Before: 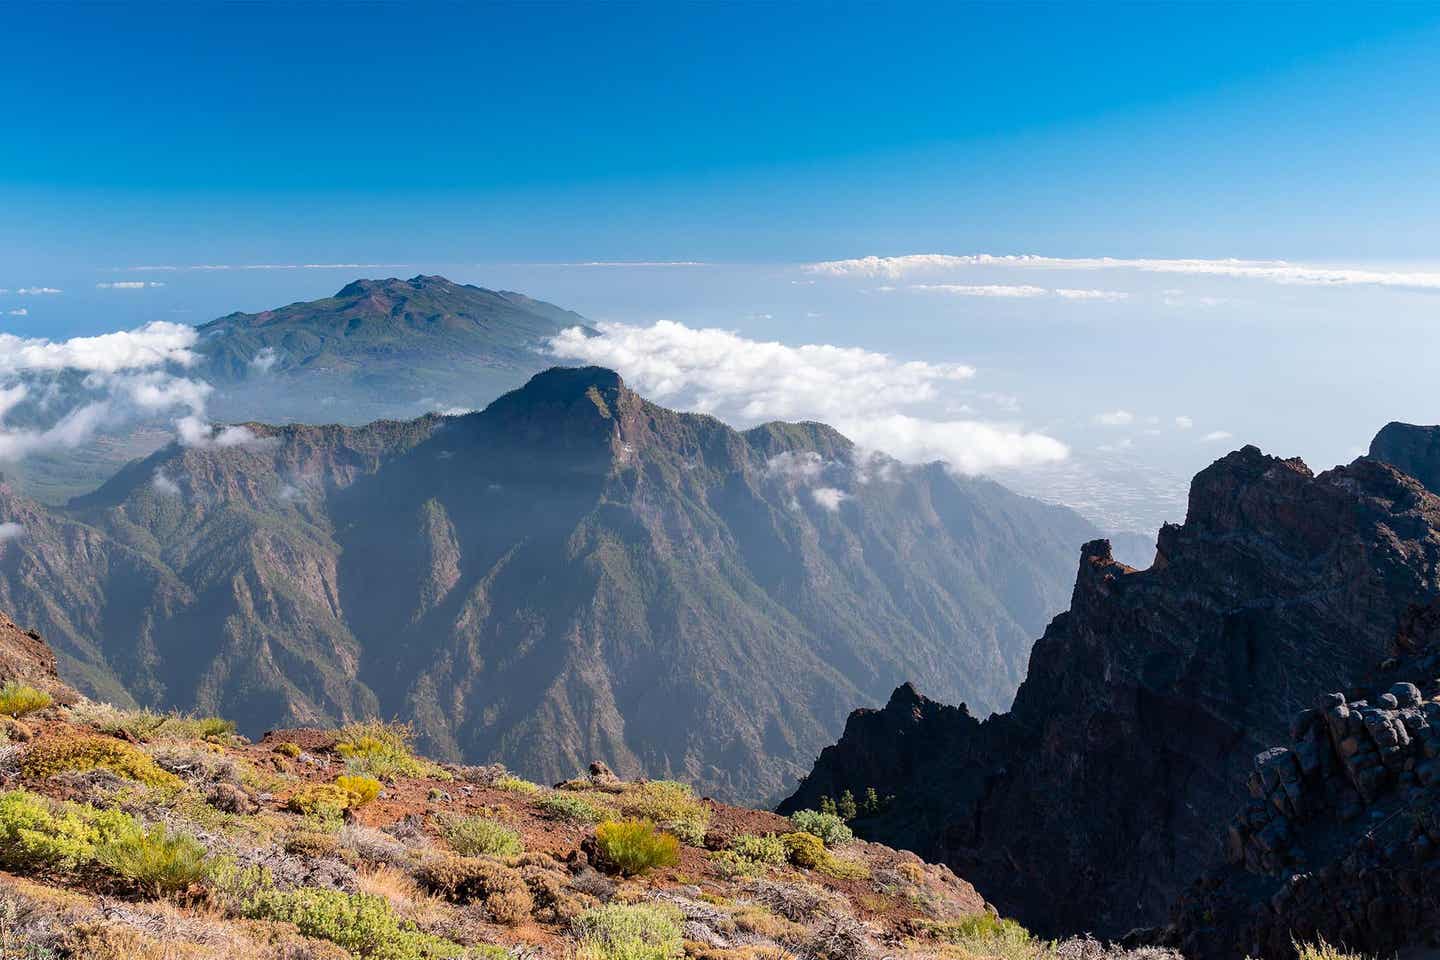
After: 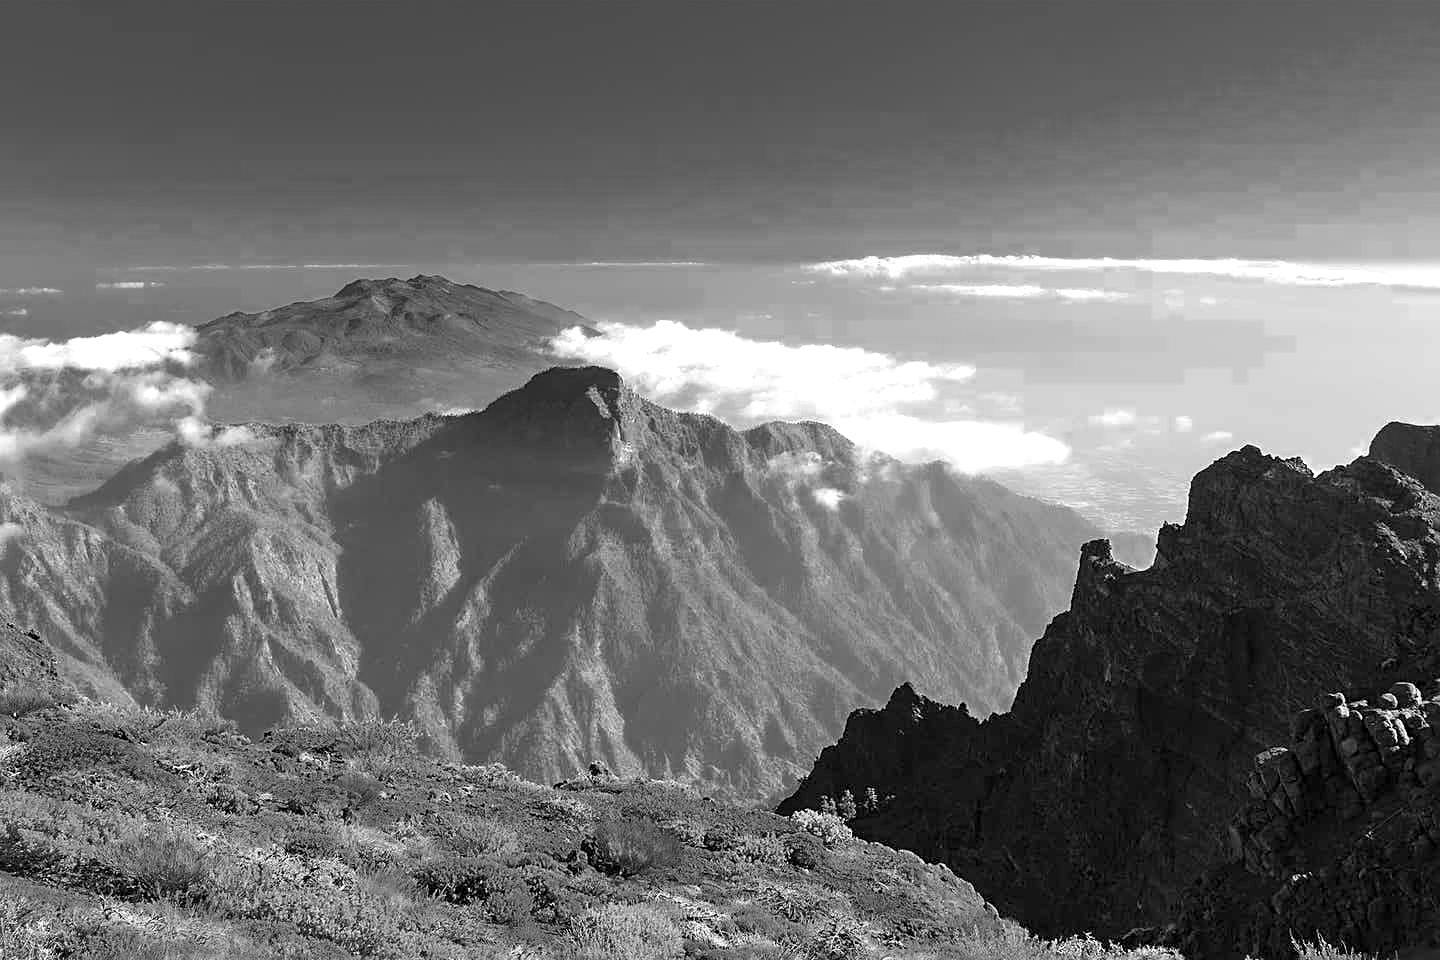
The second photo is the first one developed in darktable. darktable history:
exposure: exposure 0.611 EV, compensate exposure bias true, compensate highlight preservation false
tone equalizer: edges refinement/feathering 500, mask exposure compensation -1.57 EV, preserve details no
sharpen: on, module defaults
color zones: curves: ch0 [(0.002, 0.429) (0.121, 0.212) (0.198, 0.113) (0.276, 0.344) (0.331, 0.541) (0.41, 0.56) (0.482, 0.289) (0.619, 0.227) (0.721, 0.18) (0.821, 0.435) (0.928, 0.555) (1, 0.587)]; ch1 [(0, 0) (0.143, 0) (0.286, 0) (0.429, 0) (0.571, 0) (0.714, 0) (0.857, 0)]
contrast brightness saturation: contrast 0.052, brightness 0.069, saturation 0.007
